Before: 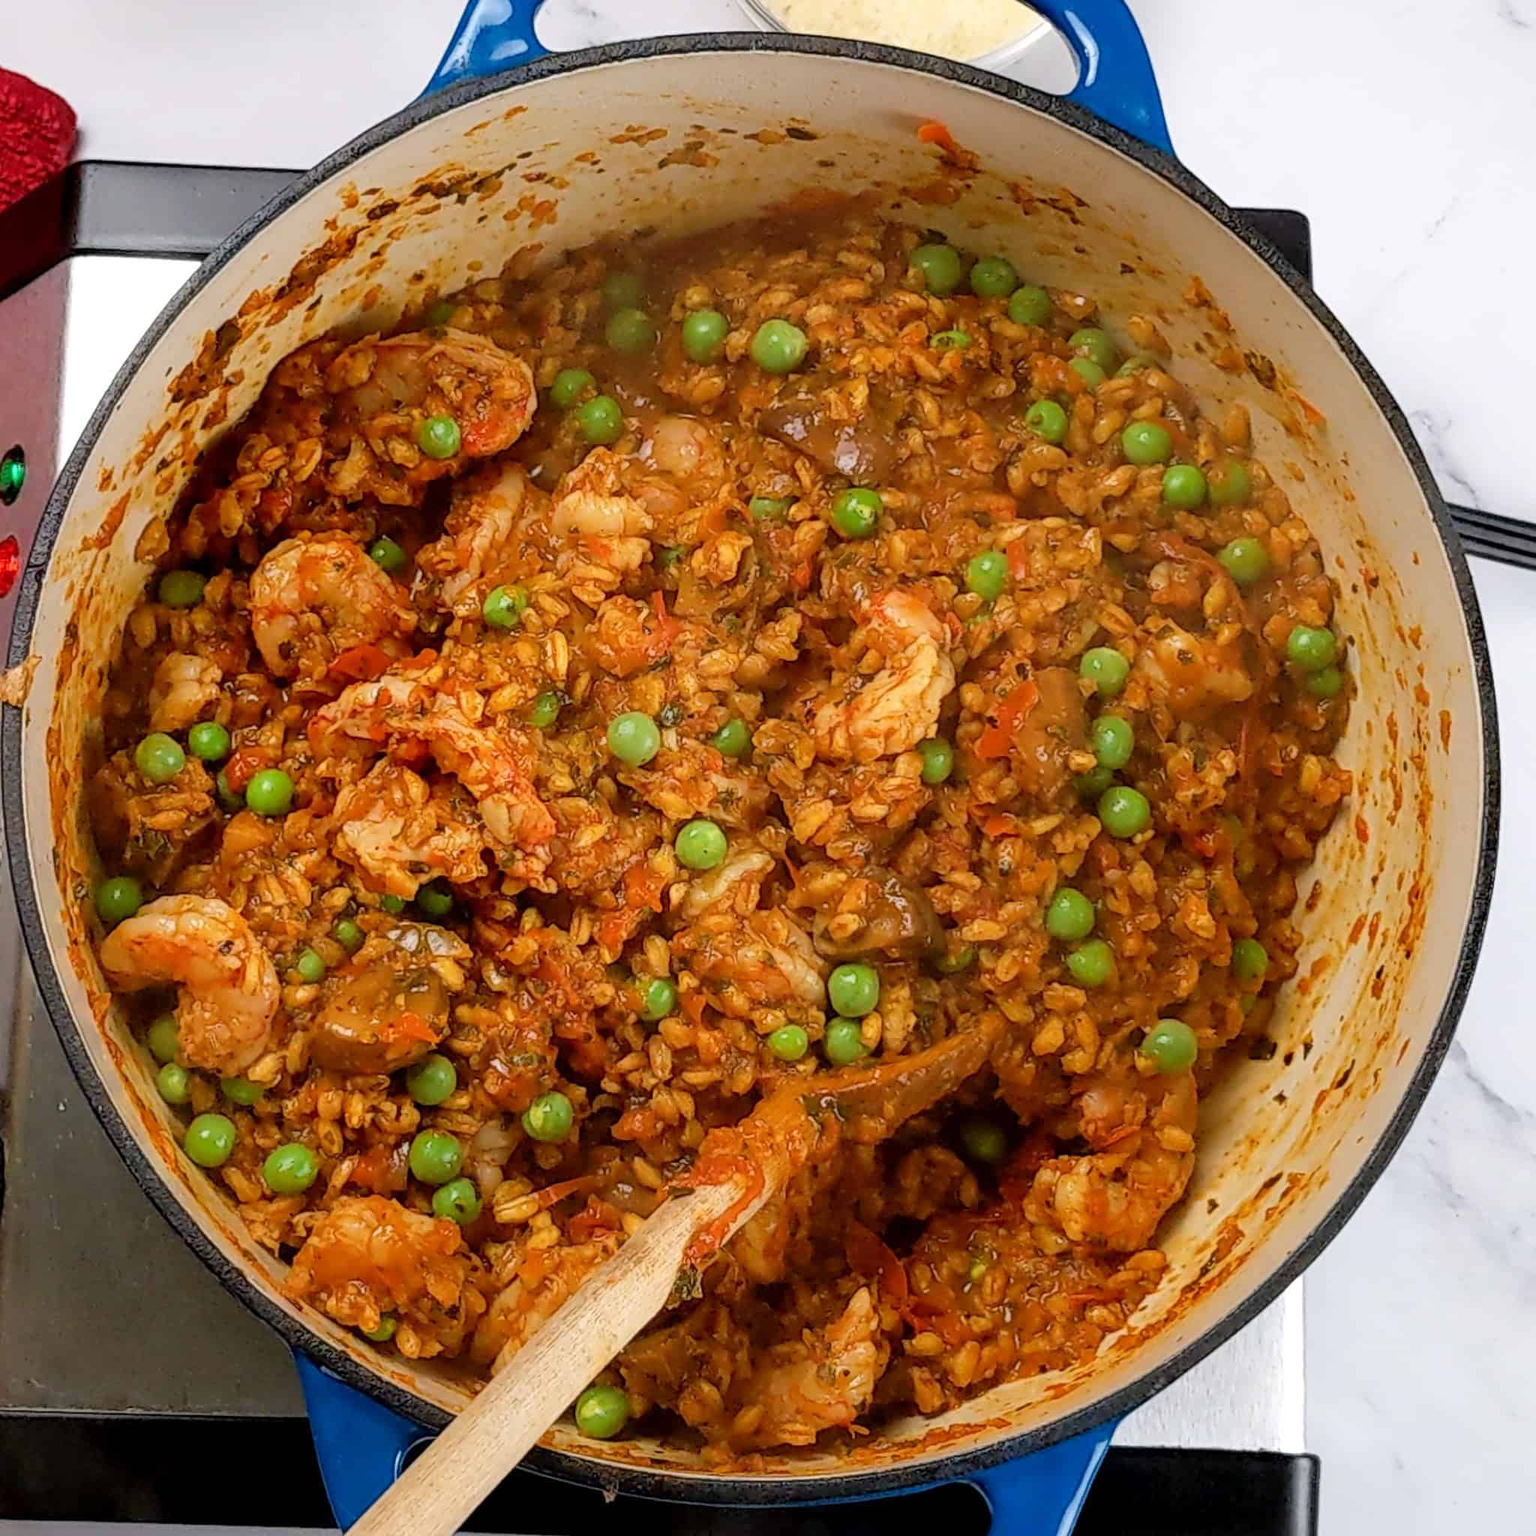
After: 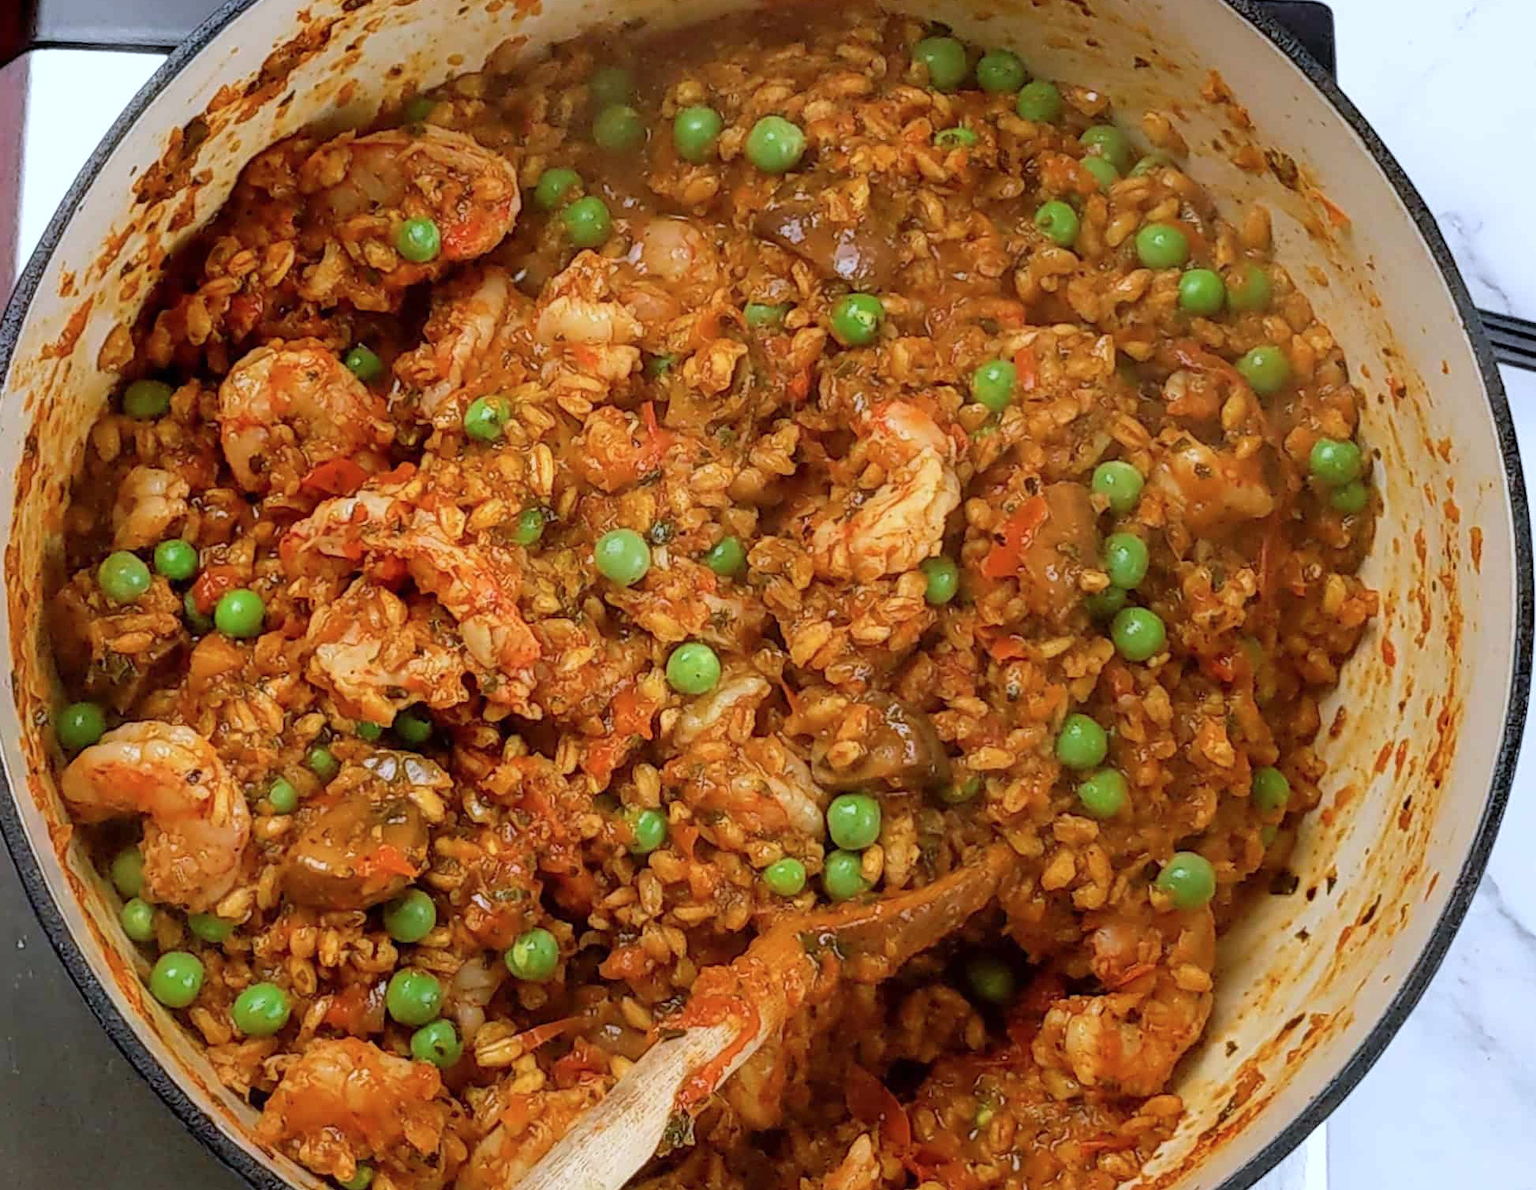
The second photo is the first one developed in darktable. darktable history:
crop and rotate: left 2.771%, top 13.627%, right 2.126%, bottom 12.67%
color calibration: x 0.372, y 0.386, temperature 4284.34 K
